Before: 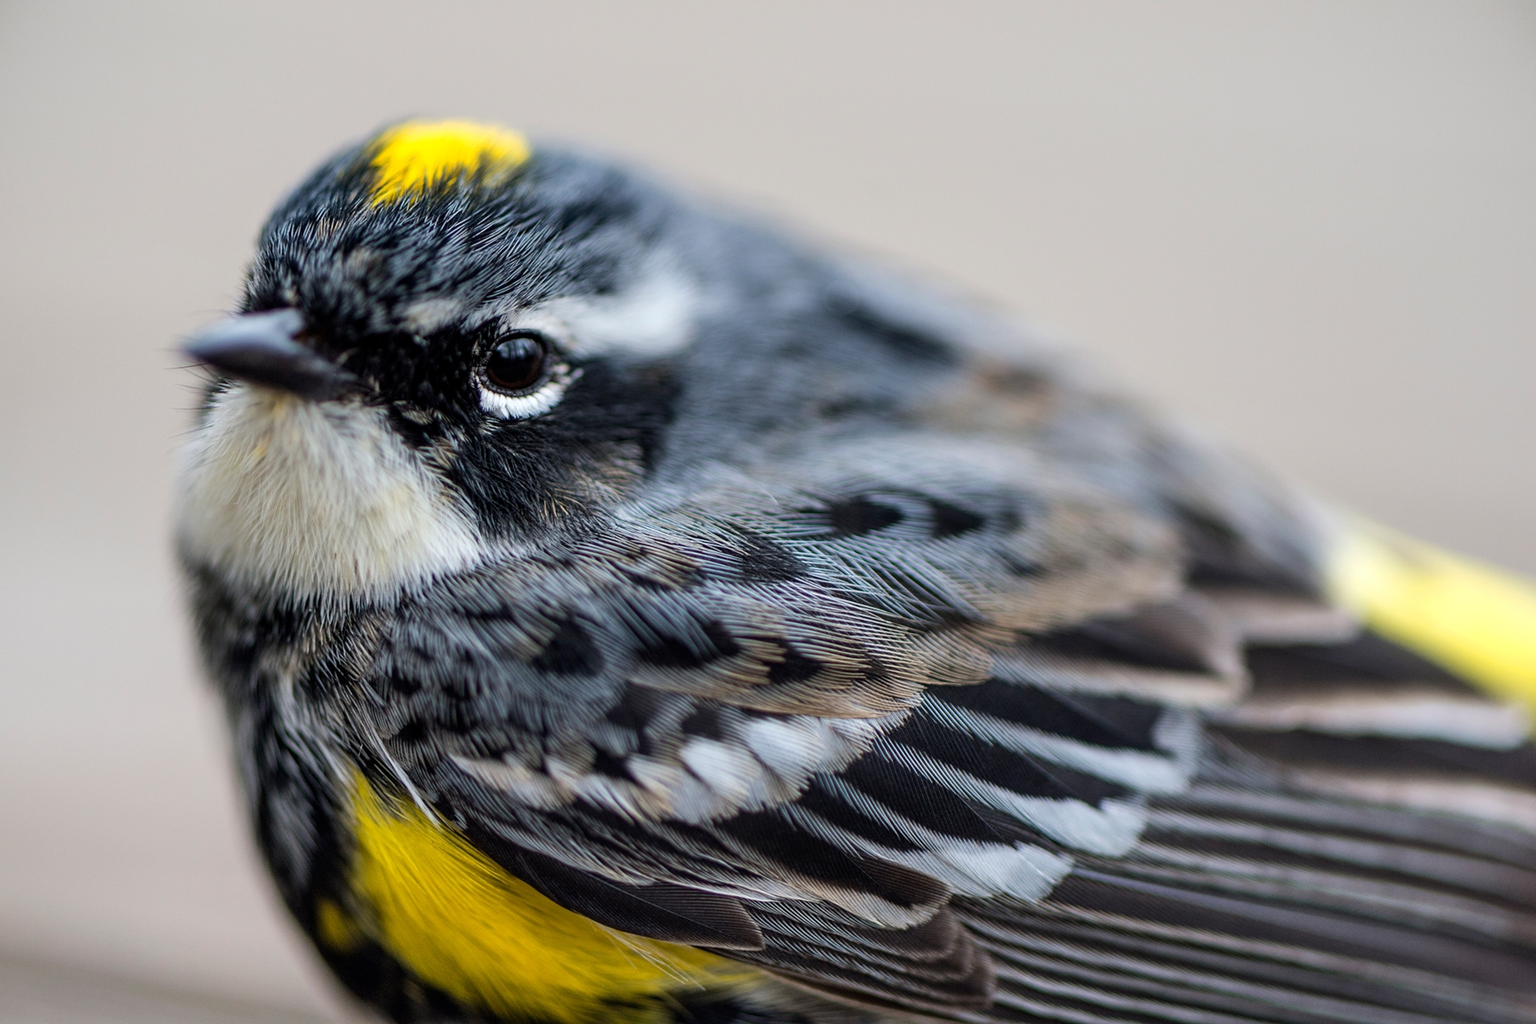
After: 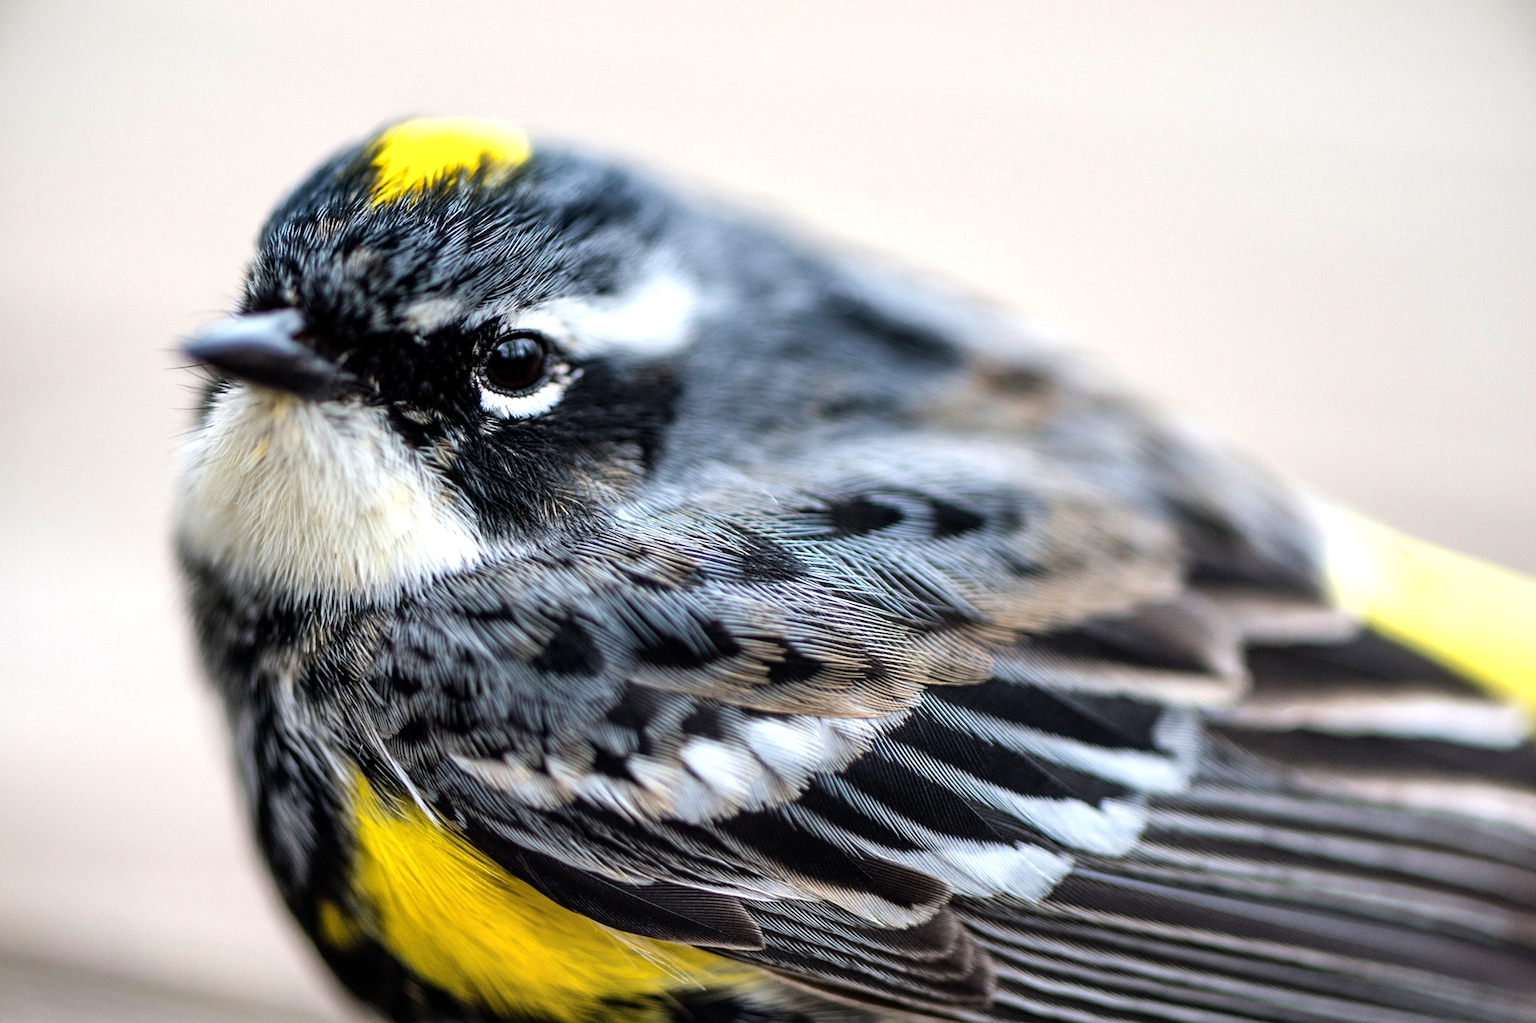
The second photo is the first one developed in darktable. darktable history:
shadows and highlights: radius 266.32, soften with gaussian
tone equalizer: -8 EV -0.773 EV, -7 EV -0.688 EV, -6 EV -0.605 EV, -5 EV -0.387 EV, -3 EV 0.367 EV, -2 EV 0.6 EV, -1 EV 0.693 EV, +0 EV 0.722 EV
